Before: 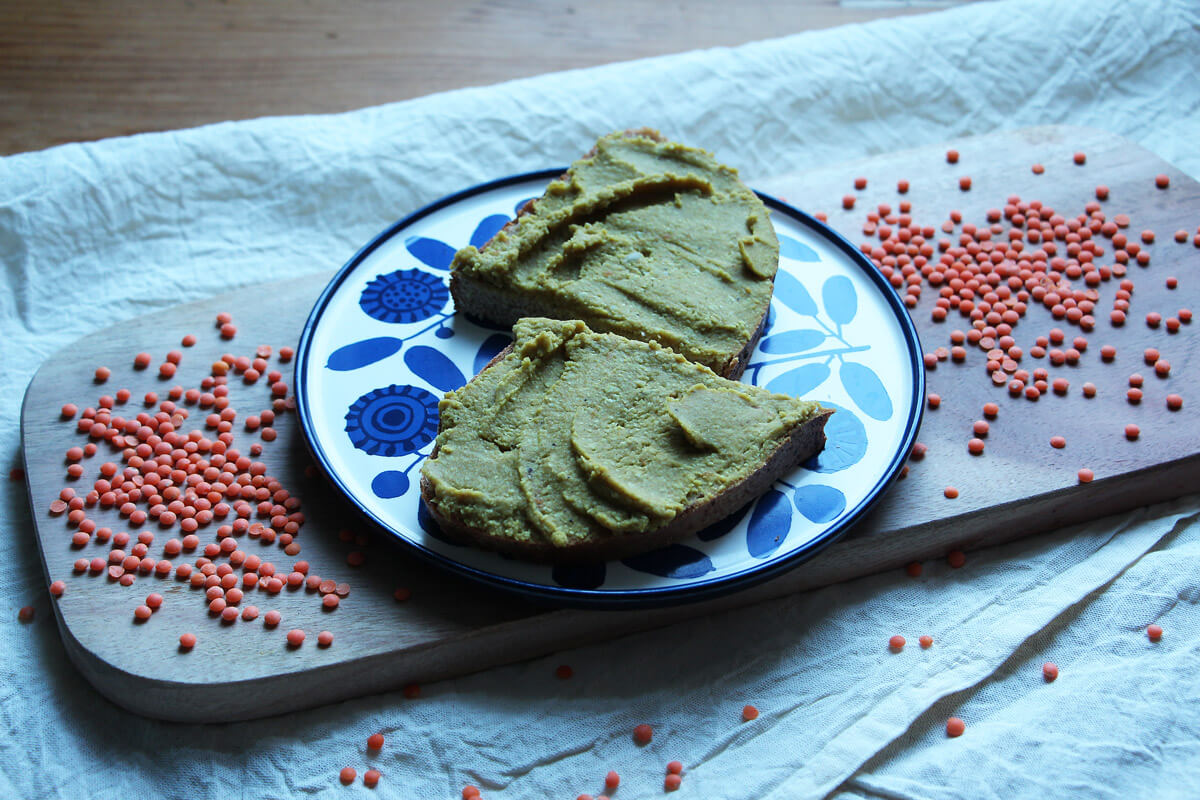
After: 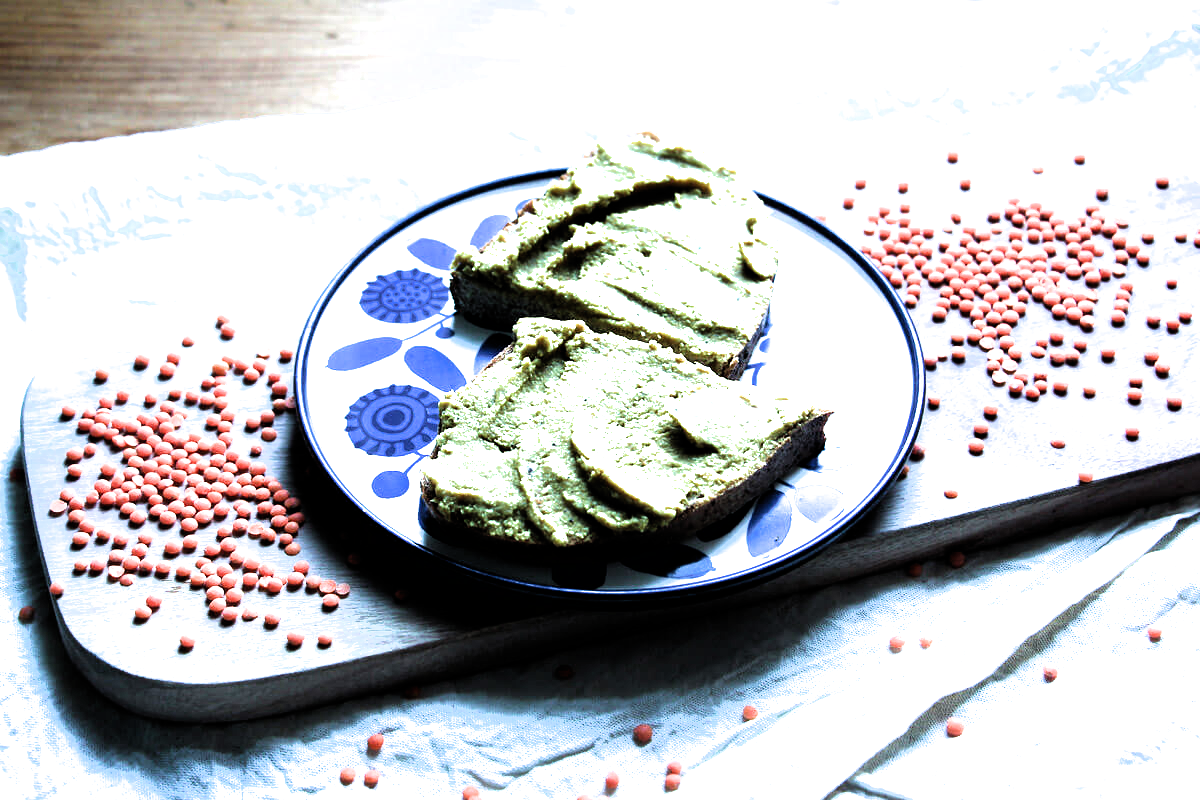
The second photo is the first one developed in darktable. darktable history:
velvia: on, module defaults
filmic rgb: black relative exposure -8.29 EV, white relative exposure 2.21 EV, hardness 7.08, latitude 86.13%, contrast 1.696, highlights saturation mix -3.44%, shadows ↔ highlights balance -2.38%, color science v6 (2022), iterations of high-quality reconstruction 0
exposure: exposure 1.211 EV, compensate exposure bias true, compensate highlight preservation false
